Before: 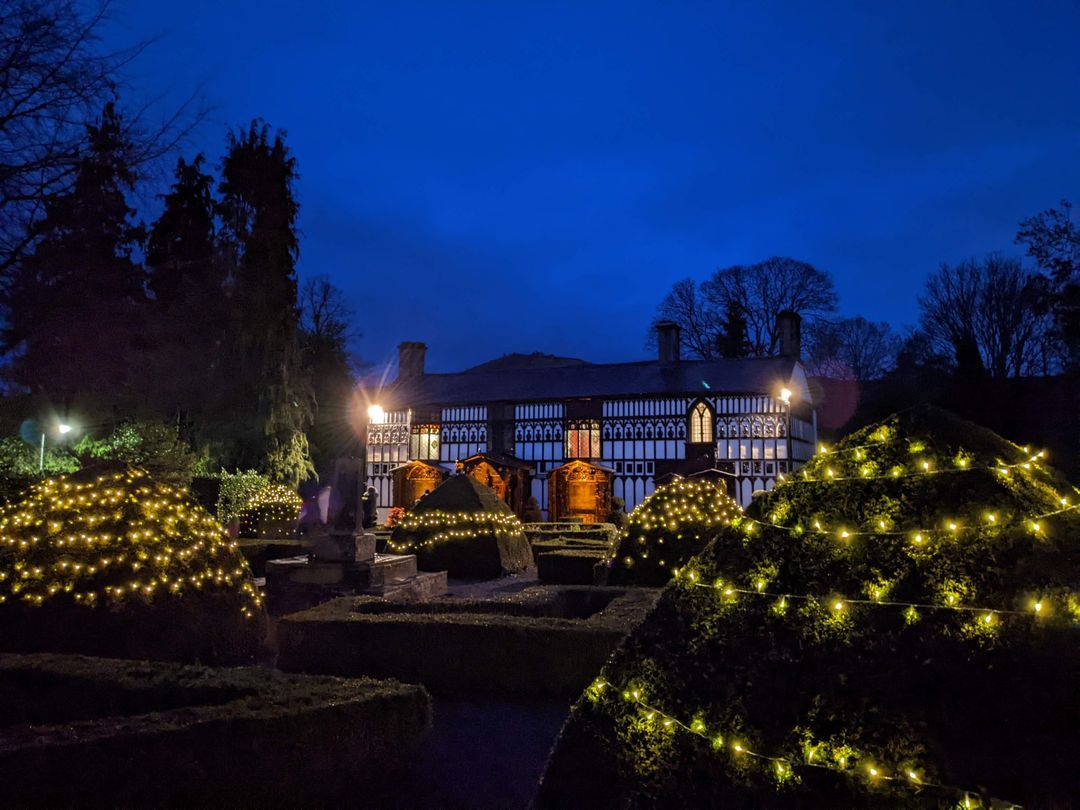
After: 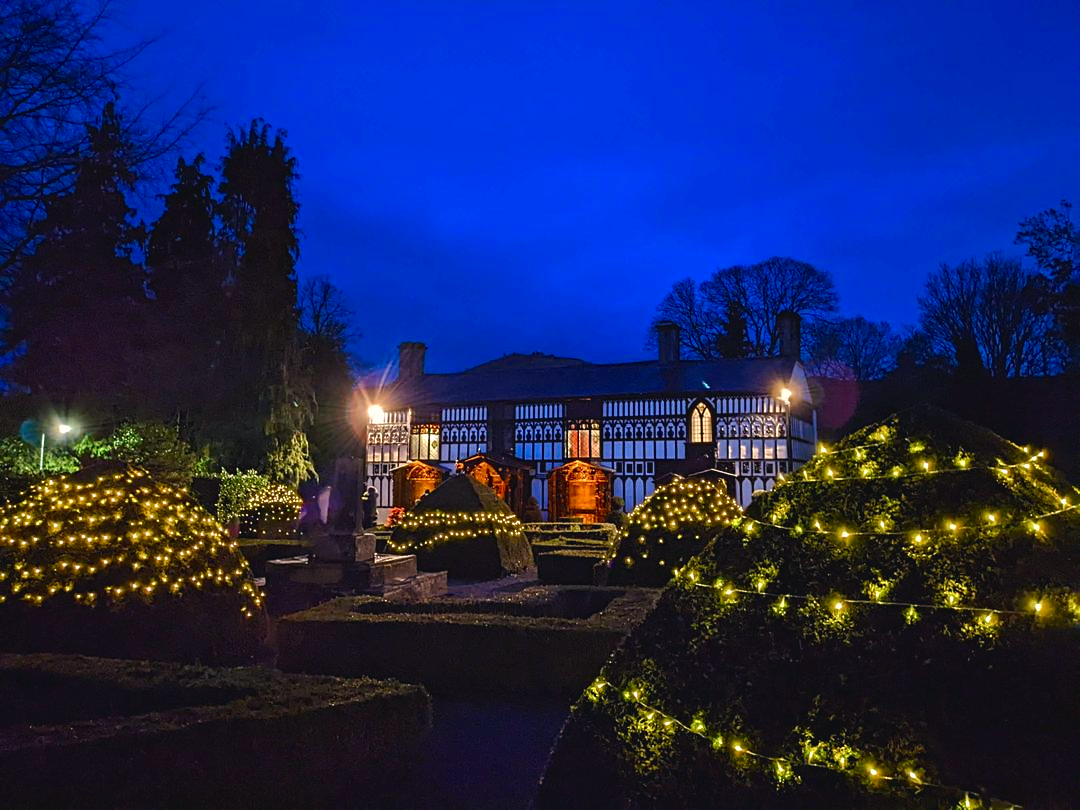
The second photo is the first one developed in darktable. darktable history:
sharpen: on, module defaults
contrast brightness saturation: contrast 0.09, saturation 0.28
tone equalizer: -7 EV 0.13 EV, smoothing diameter 25%, edges refinement/feathering 10, preserve details guided filter
color balance rgb: shadows lift › chroma 2%, shadows lift › hue 250°, power › hue 326.4°, highlights gain › chroma 2%, highlights gain › hue 64.8°, global offset › luminance 0.5%, global offset › hue 58.8°, perceptual saturation grading › highlights -25%, perceptual saturation grading › shadows 30%, global vibrance 15%
